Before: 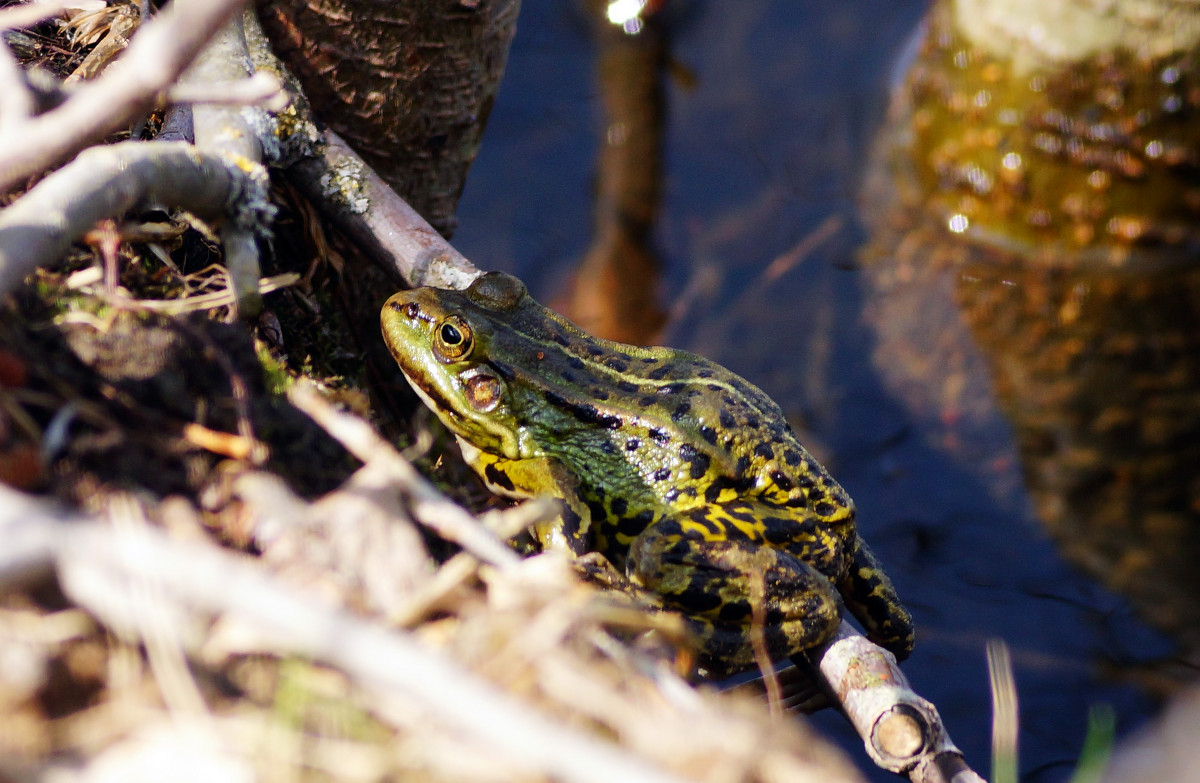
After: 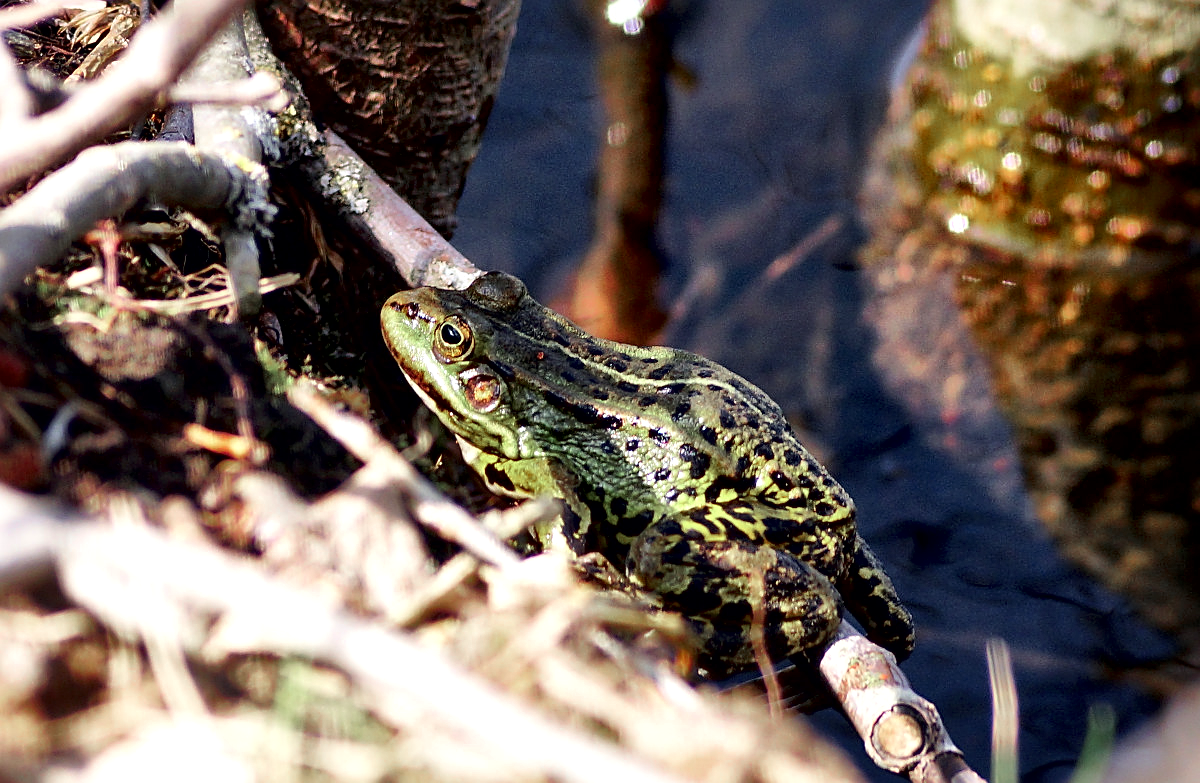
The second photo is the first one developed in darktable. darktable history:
sharpen: amount 0.496
shadows and highlights: shadows -0.772, highlights 41.15, highlights color adjustment 89.57%
color zones: curves: ch0 [(0, 0.466) (0.128, 0.466) (0.25, 0.5) (0.375, 0.456) (0.5, 0.5) (0.625, 0.5) (0.737, 0.652) (0.875, 0.5)]; ch1 [(0, 0.603) (0.125, 0.618) (0.261, 0.348) (0.372, 0.353) (0.497, 0.363) (0.611, 0.45) (0.731, 0.427) (0.875, 0.518) (0.998, 0.652)]; ch2 [(0, 0.559) (0.125, 0.451) (0.253, 0.564) (0.37, 0.578) (0.5, 0.466) (0.625, 0.471) (0.731, 0.471) (0.88, 0.485)]
local contrast: mode bilateral grid, contrast 45, coarseness 68, detail 214%, midtone range 0.2
